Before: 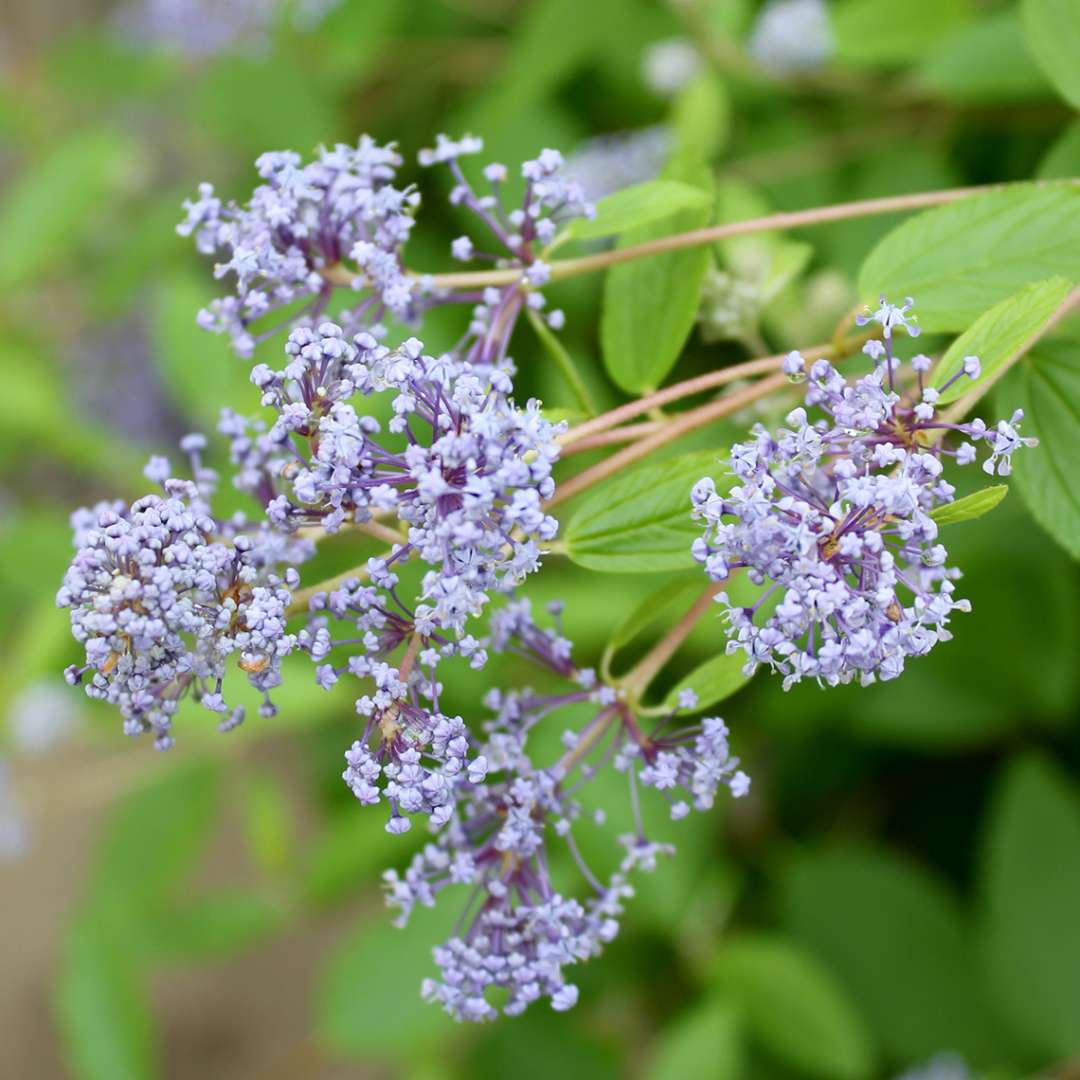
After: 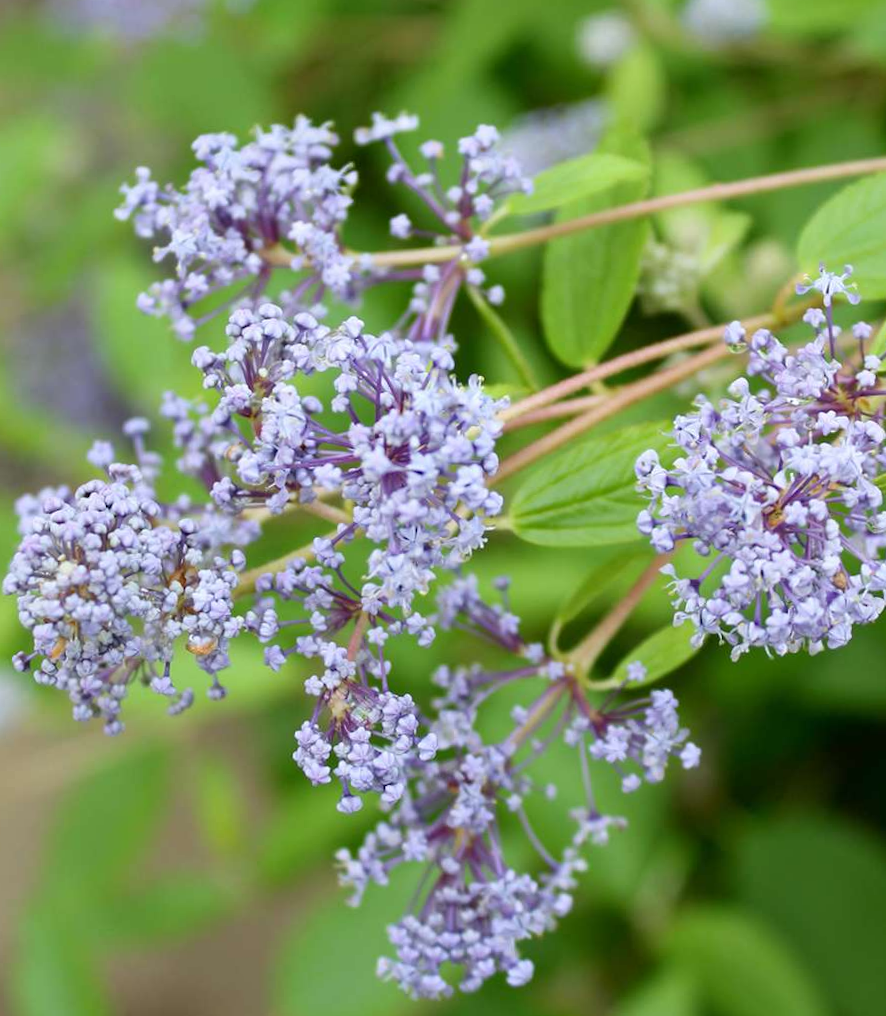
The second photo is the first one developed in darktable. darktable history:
crop and rotate: angle 1.31°, left 4.15%, top 1.154%, right 11.862%, bottom 2.58%
